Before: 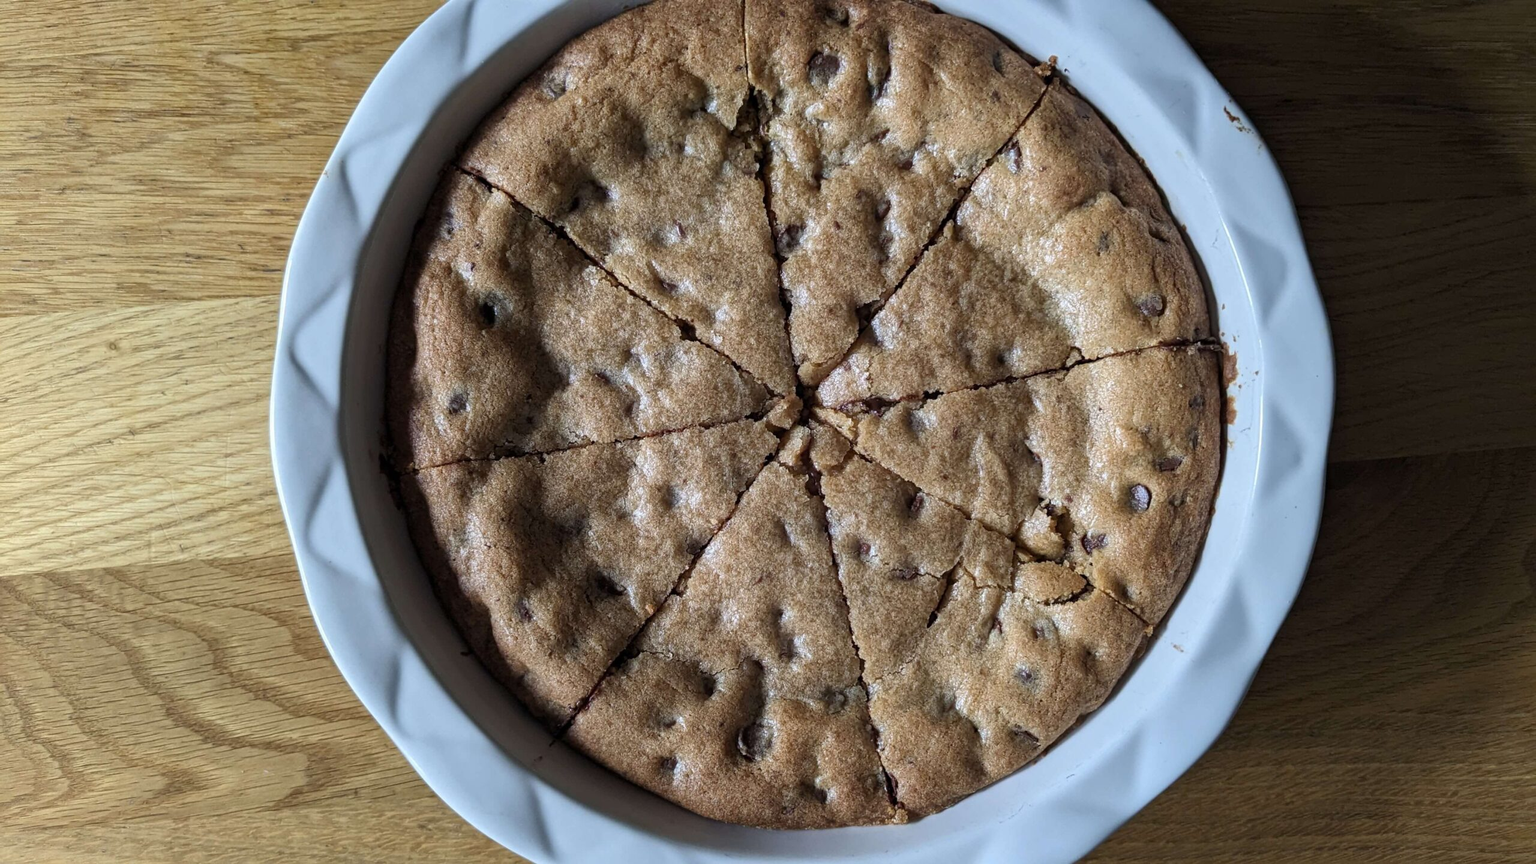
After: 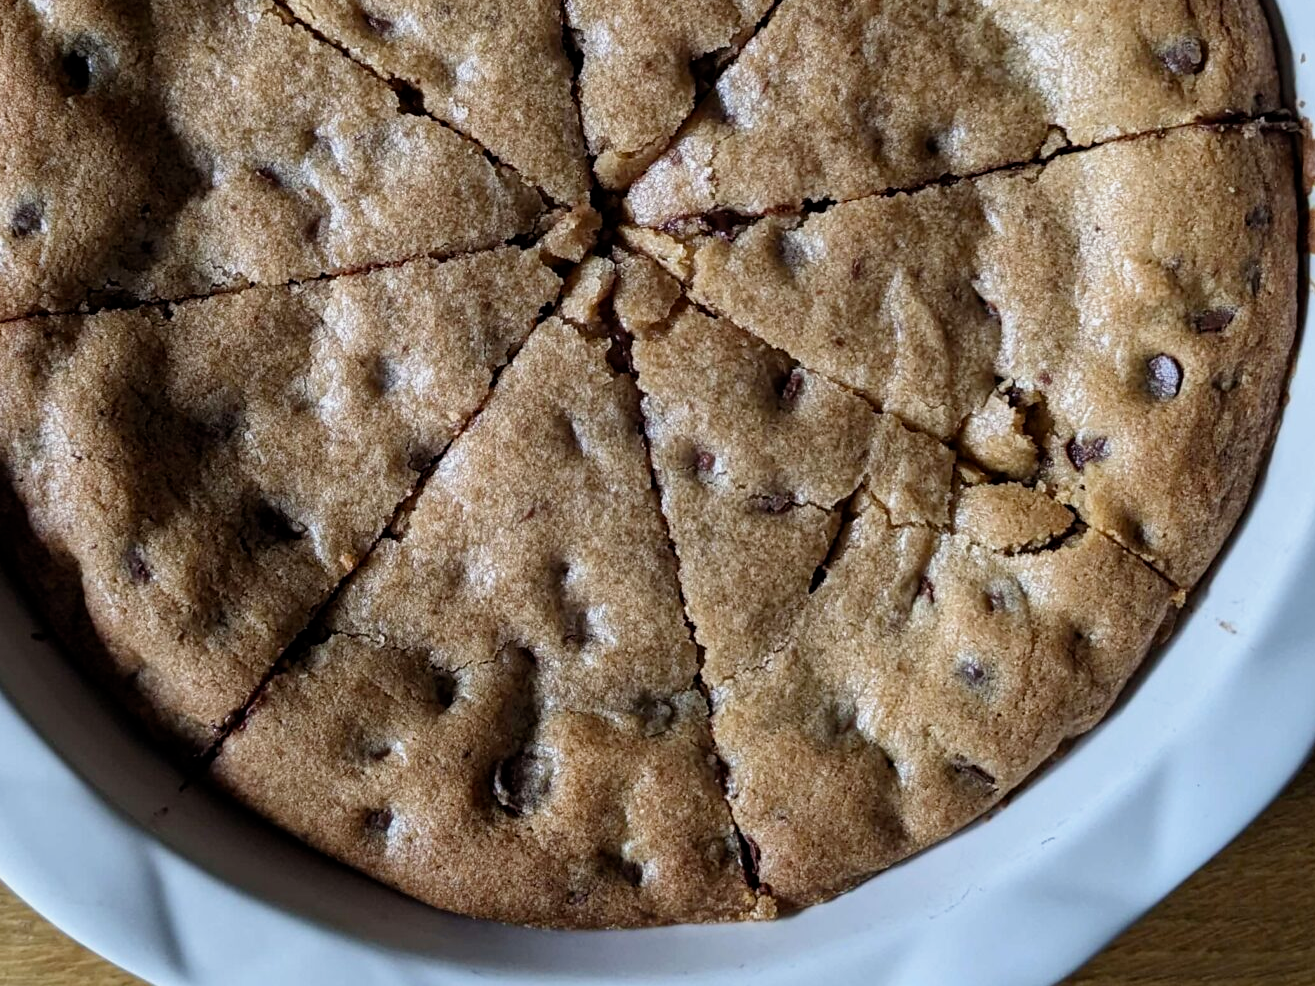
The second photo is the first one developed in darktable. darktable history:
crop and rotate: left 28.773%, top 31.468%, right 19.854%
filmic rgb: black relative exposure -12.66 EV, white relative exposure 2.81 EV, target black luminance 0%, hardness 8.56, latitude 70.69%, contrast 1.136, shadows ↔ highlights balance -0.62%, add noise in highlights 0.001, preserve chrominance no, color science v4 (2020)
